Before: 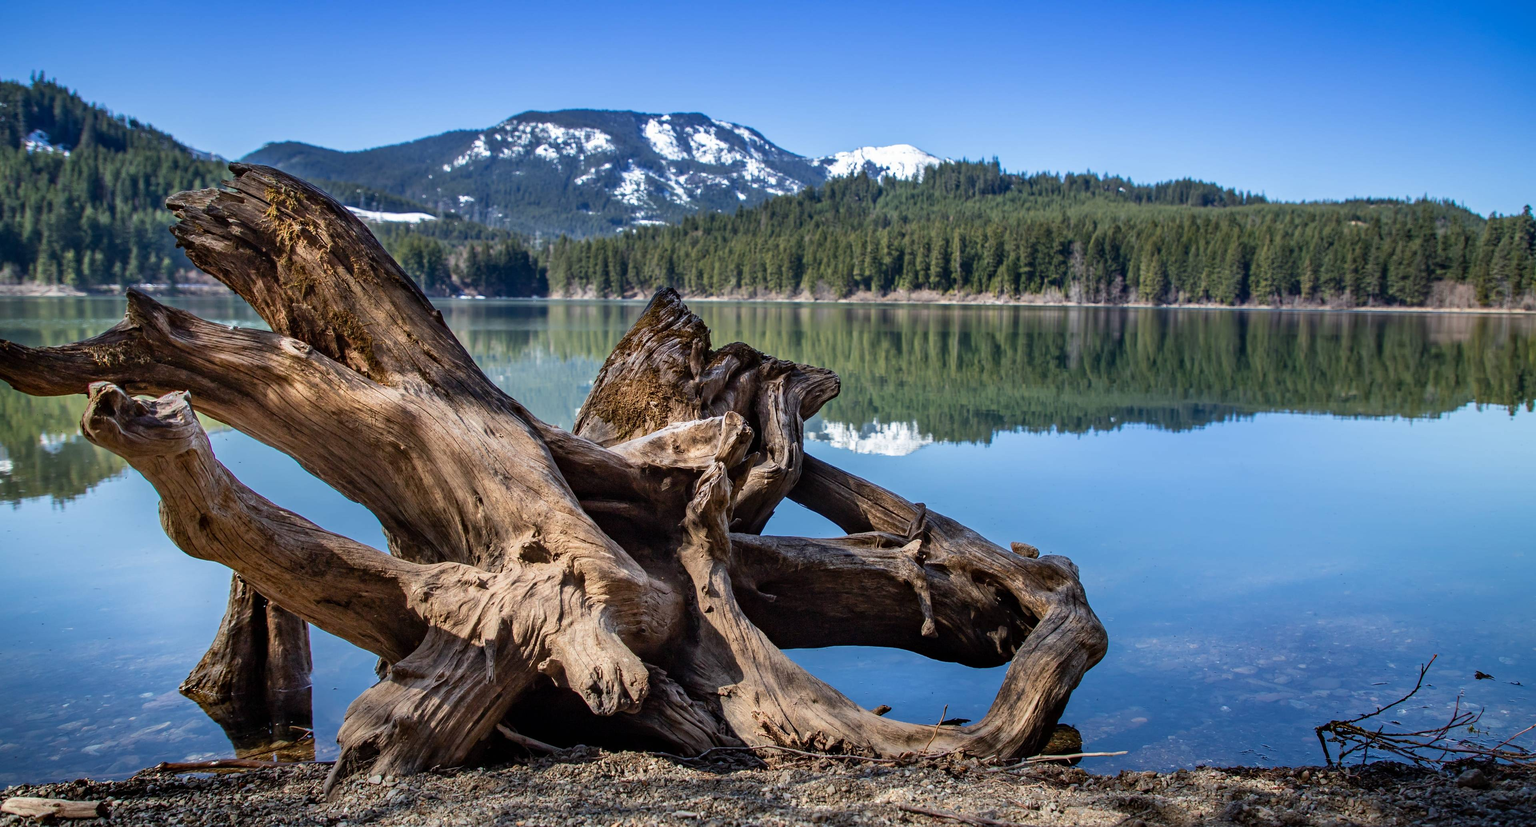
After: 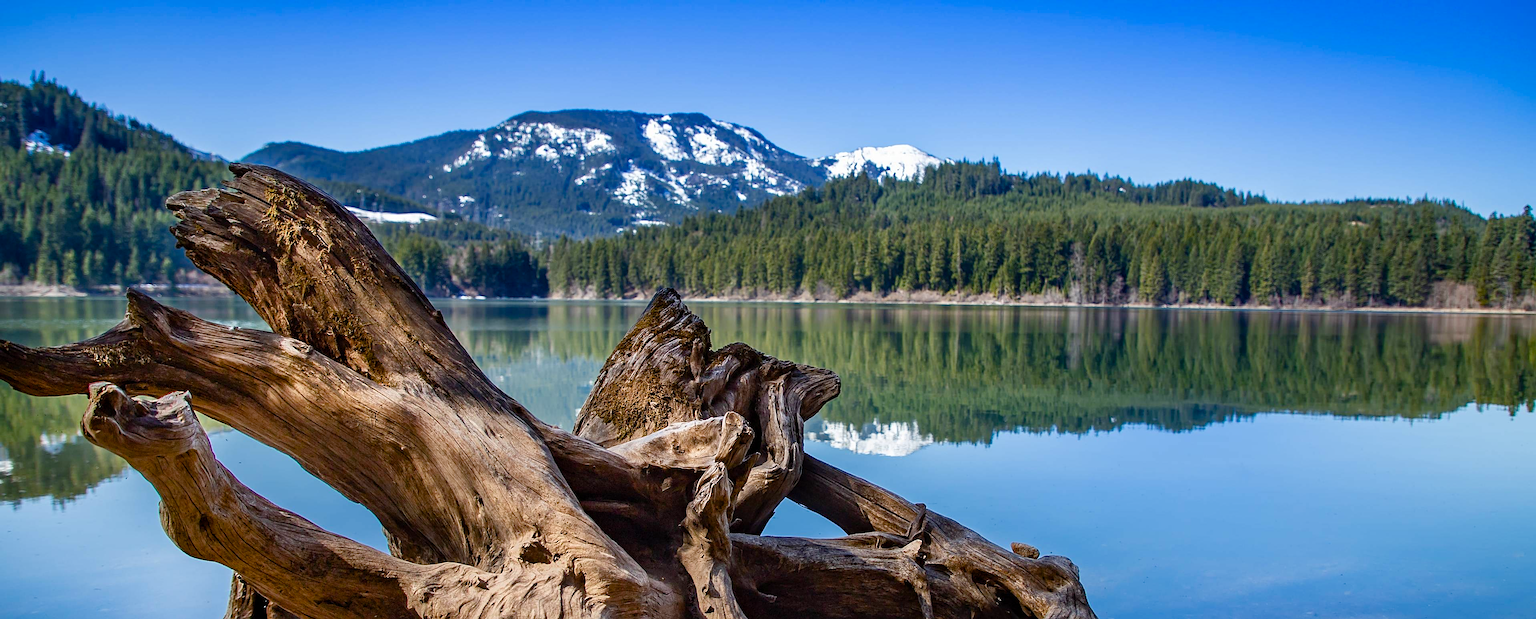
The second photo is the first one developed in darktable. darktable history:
sharpen: on, module defaults
color balance rgb: perceptual saturation grading › global saturation 20%, perceptual saturation grading › highlights -25.756%, perceptual saturation grading › shadows 49.853%
crop: bottom 24.8%
